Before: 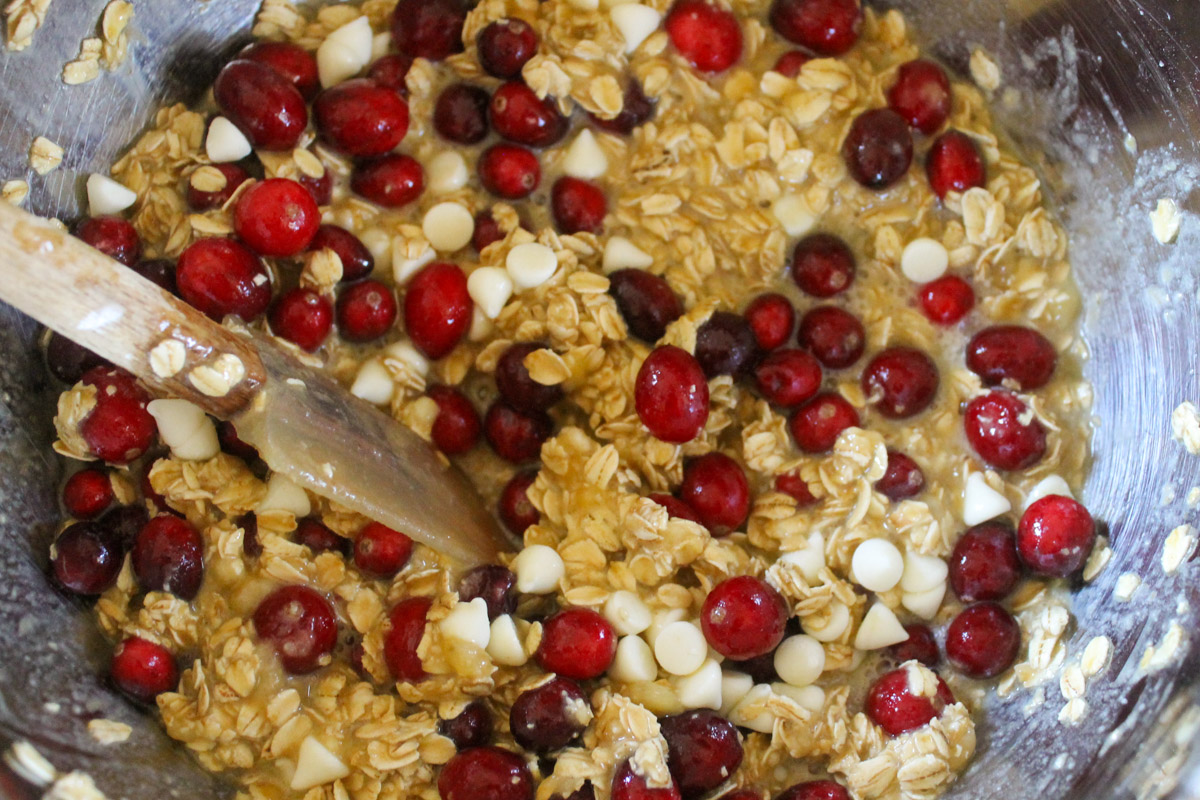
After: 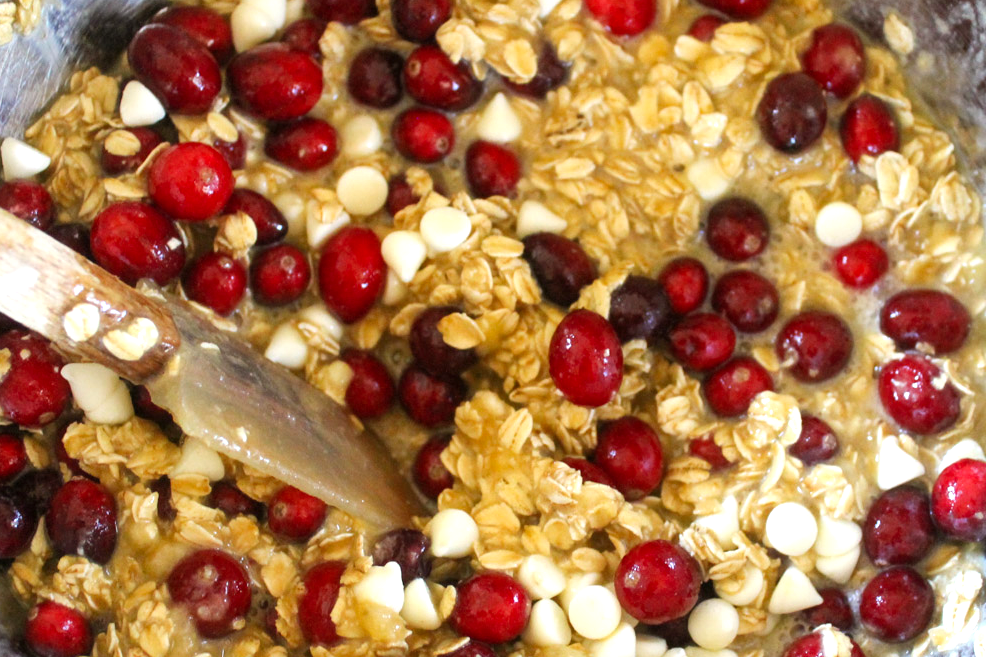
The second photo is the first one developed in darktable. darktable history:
crop and rotate: left 7.196%, top 4.574%, right 10.605%, bottom 13.178%
levels: levels [0, 0.43, 0.859]
tone equalizer: on, module defaults
